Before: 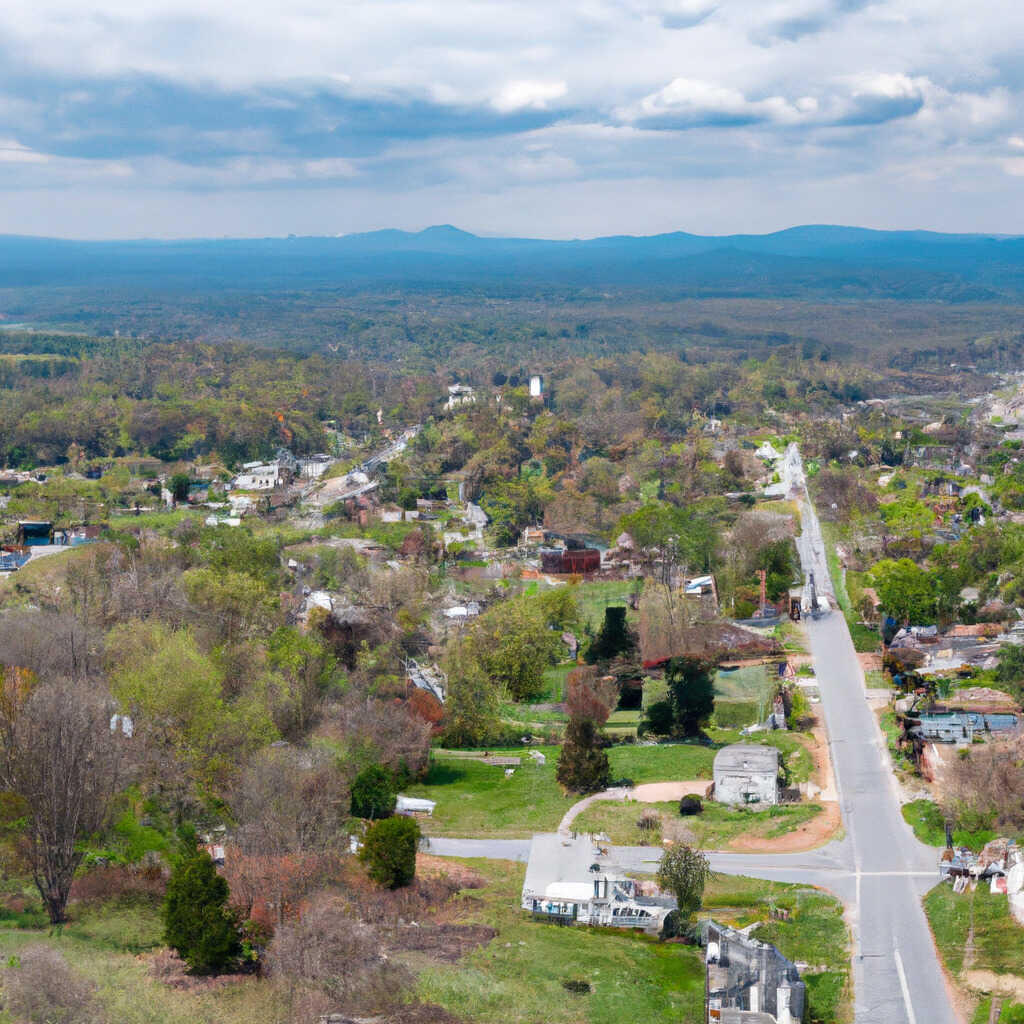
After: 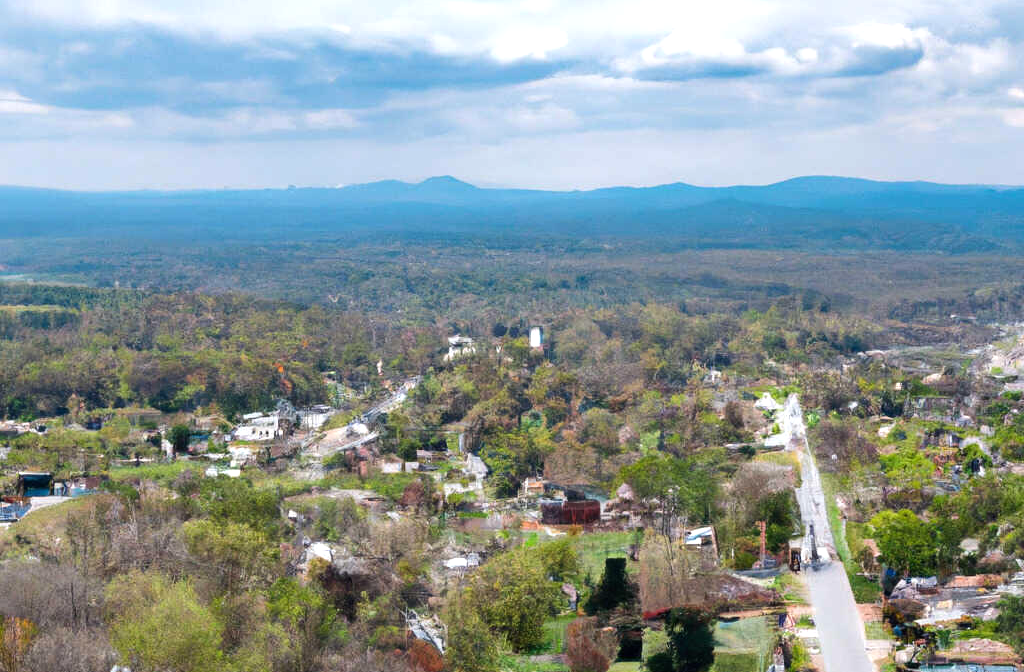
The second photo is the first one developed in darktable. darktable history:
tone equalizer: -8 EV -0.417 EV, -7 EV -0.389 EV, -6 EV -0.333 EV, -5 EV -0.222 EV, -3 EV 0.222 EV, -2 EV 0.333 EV, -1 EV 0.389 EV, +0 EV 0.417 EV, edges refinement/feathering 500, mask exposure compensation -1.57 EV, preserve details no
crop and rotate: top 4.848%, bottom 29.503%
